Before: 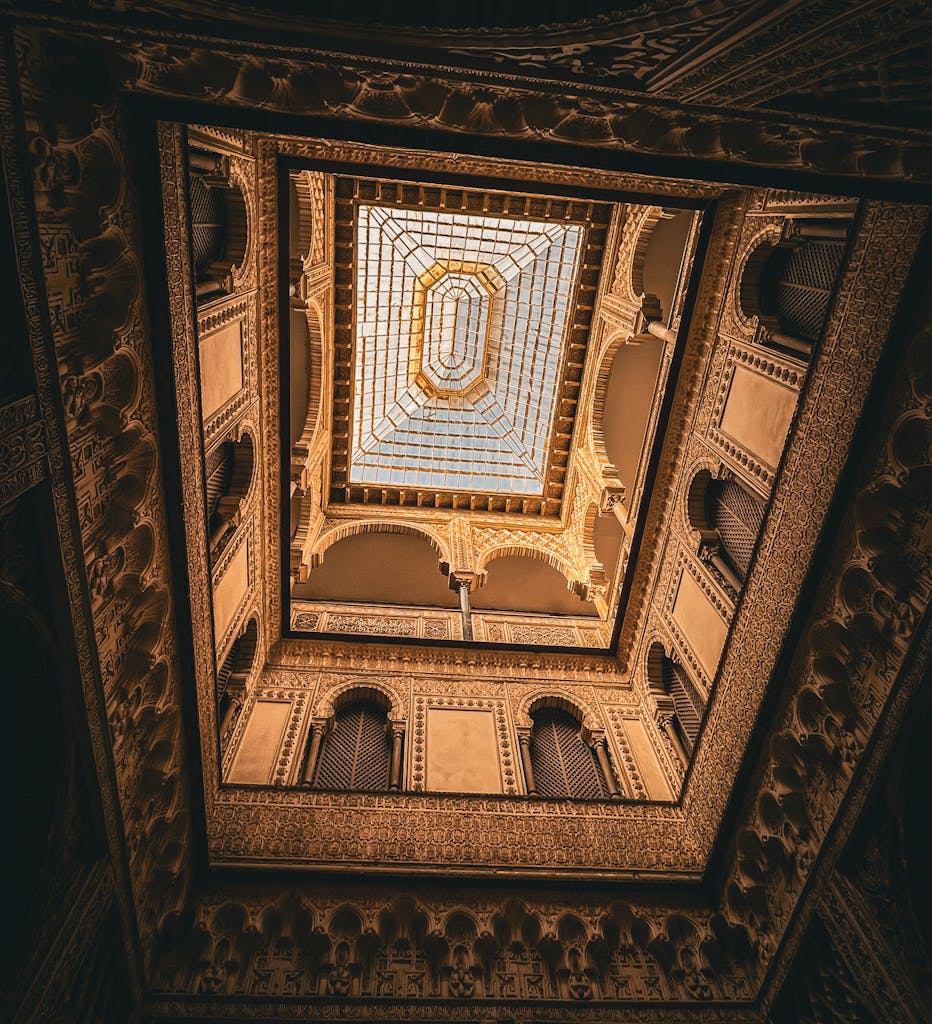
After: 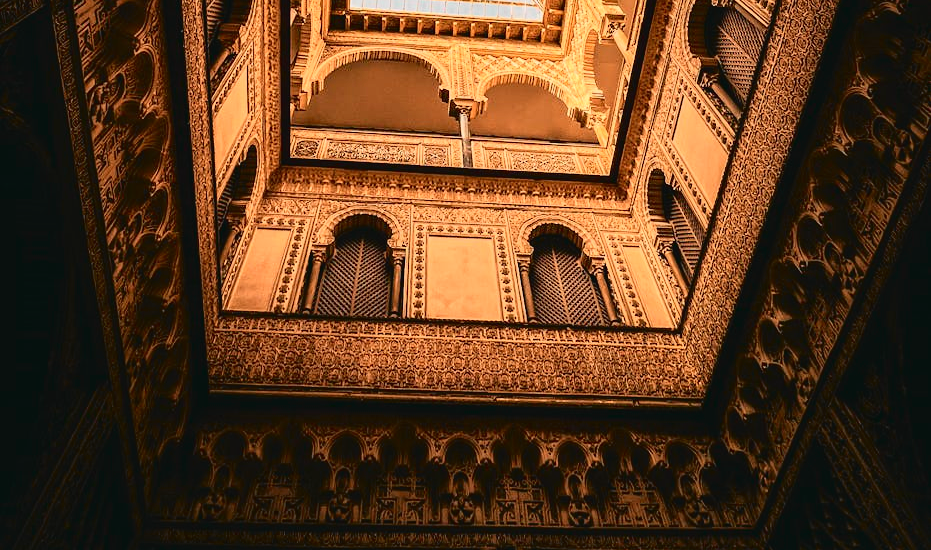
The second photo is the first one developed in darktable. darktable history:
tone curve: curves: ch0 [(0, 0.014) (0.17, 0.099) (0.392, 0.438) (0.725, 0.828) (0.872, 0.918) (1, 0.981)]; ch1 [(0, 0) (0.402, 0.36) (0.489, 0.491) (0.5, 0.503) (0.515, 0.52) (0.545, 0.574) (0.615, 0.662) (0.701, 0.725) (1, 1)]; ch2 [(0, 0) (0.42, 0.458) (0.485, 0.499) (0.503, 0.503) (0.531, 0.542) (0.561, 0.594) (0.644, 0.694) (0.717, 0.753) (1, 0.991)], color space Lab, independent channels
crop and rotate: top 46.237%
